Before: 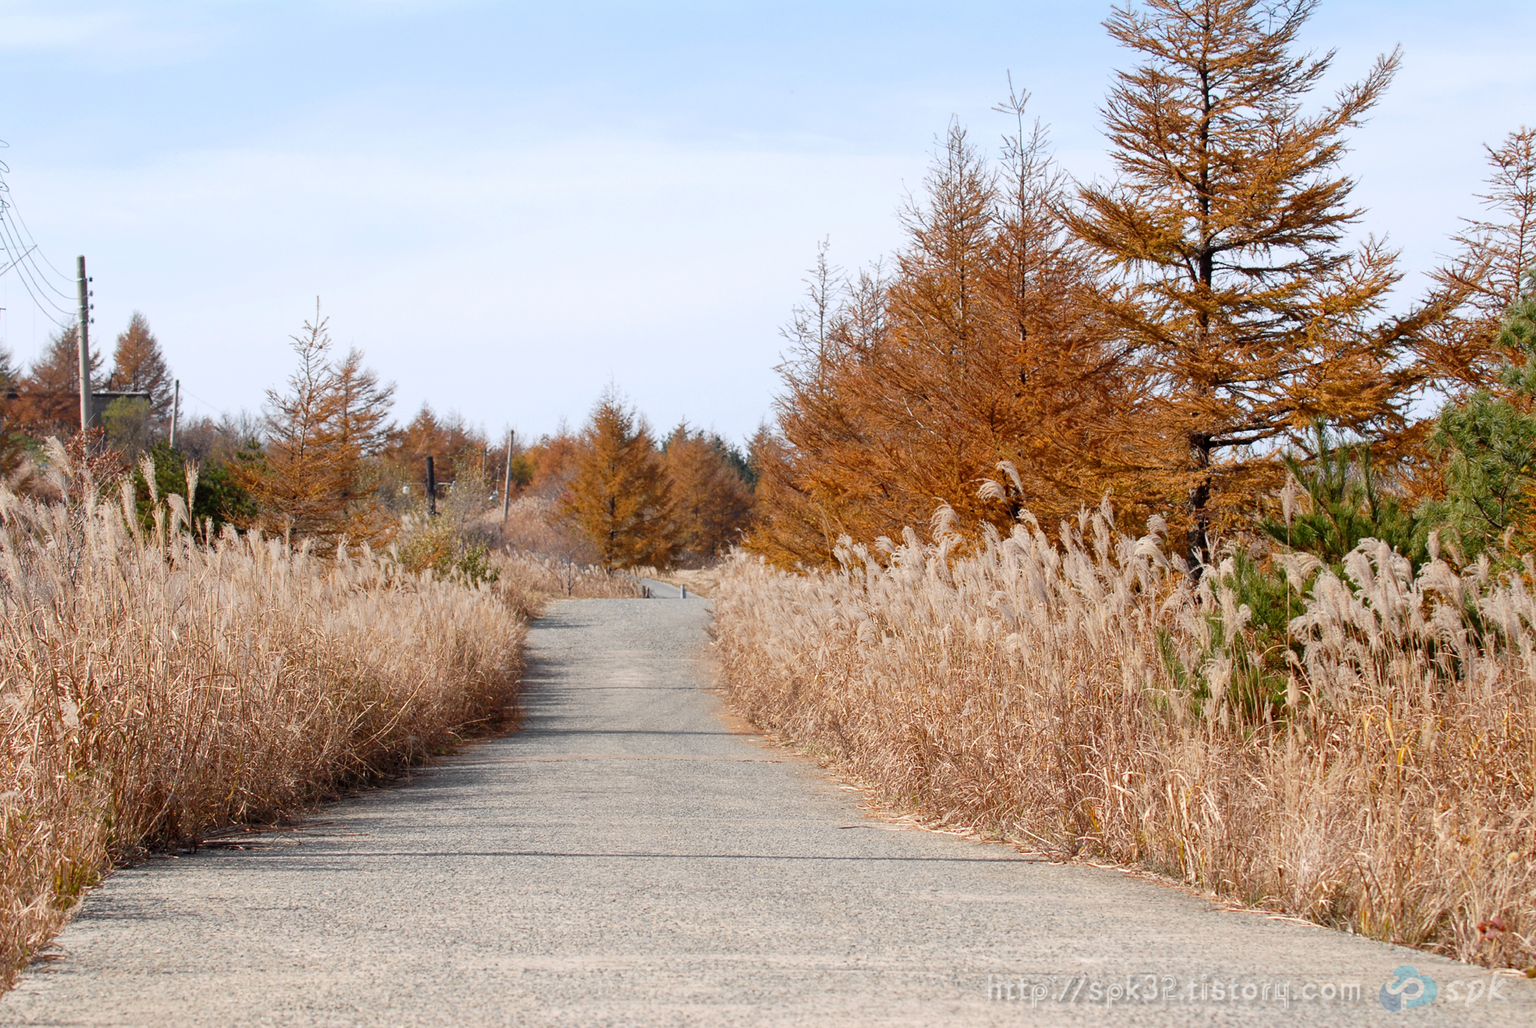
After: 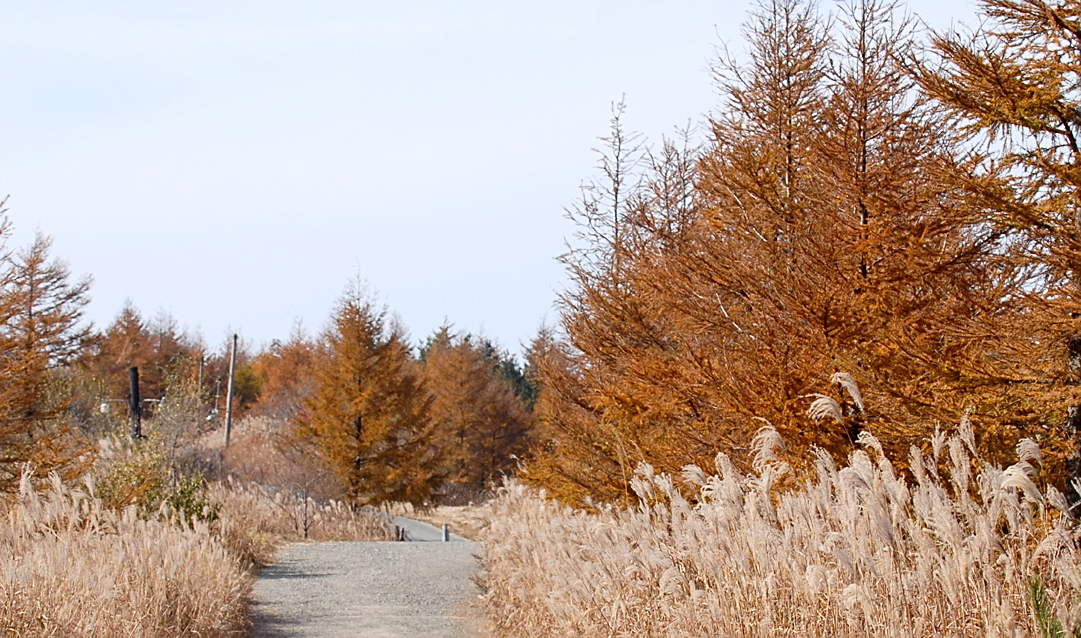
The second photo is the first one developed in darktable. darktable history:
contrast brightness saturation: contrast 0.07
sharpen: on, module defaults
crop: left 20.932%, top 15.471%, right 21.848%, bottom 34.081%
